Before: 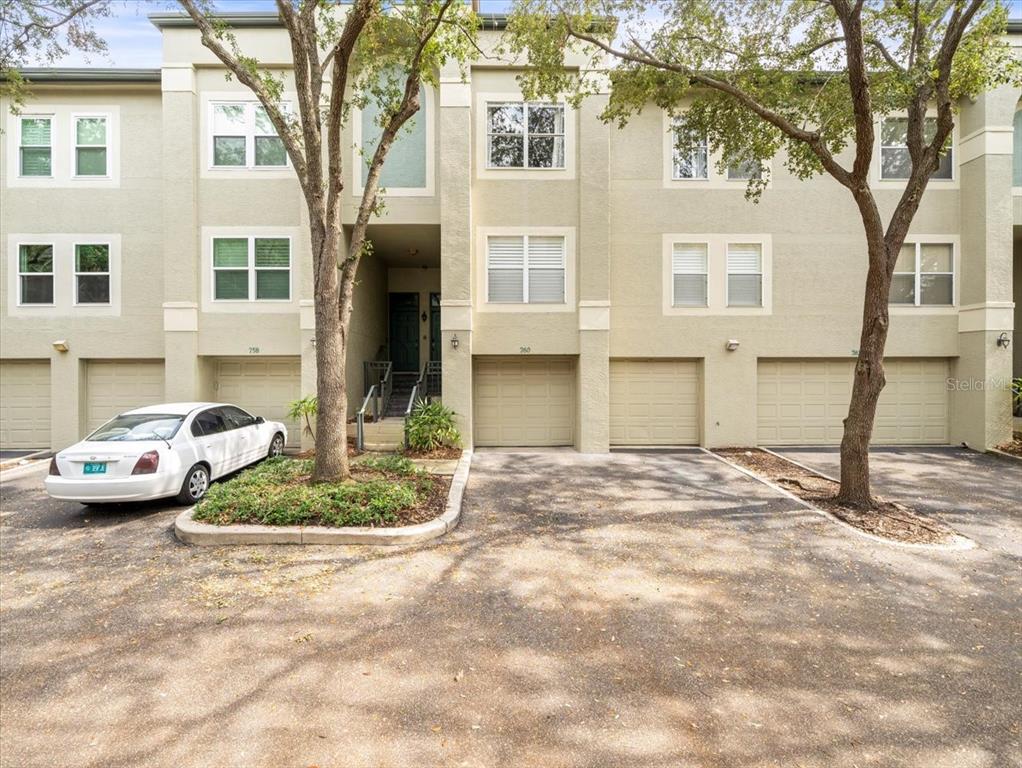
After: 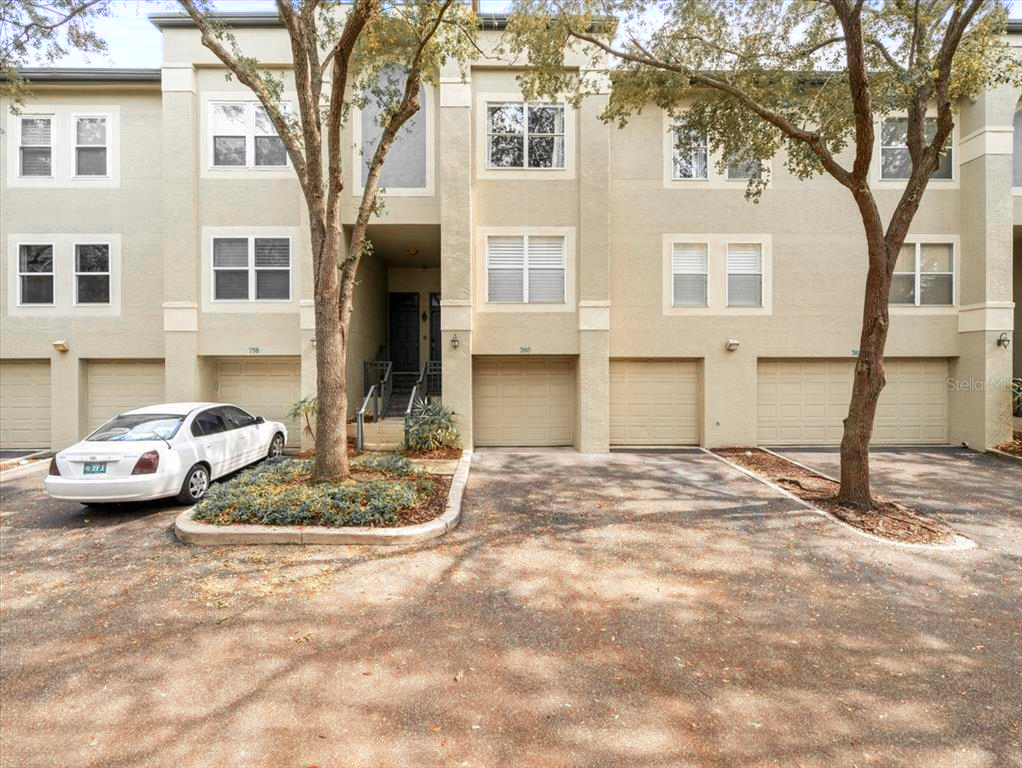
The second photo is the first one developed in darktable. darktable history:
color zones: curves: ch0 [(0, 0.363) (0.128, 0.373) (0.25, 0.5) (0.402, 0.407) (0.521, 0.525) (0.63, 0.559) (0.729, 0.662) (0.867, 0.471)]; ch1 [(0, 0.515) (0.136, 0.618) (0.25, 0.5) (0.378, 0) (0.516, 0) (0.622, 0.593) (0.737, 0.819) (0.87, 0.593)]; ch2 [(0, 0.529) (0.128, 0.471) (0.282, 0.451) (0.386, 0.662) (0.516, 0.525) (0.633, 0.554) (0.75, 0.62) (0.875, 0.441)], mix 22.23%
